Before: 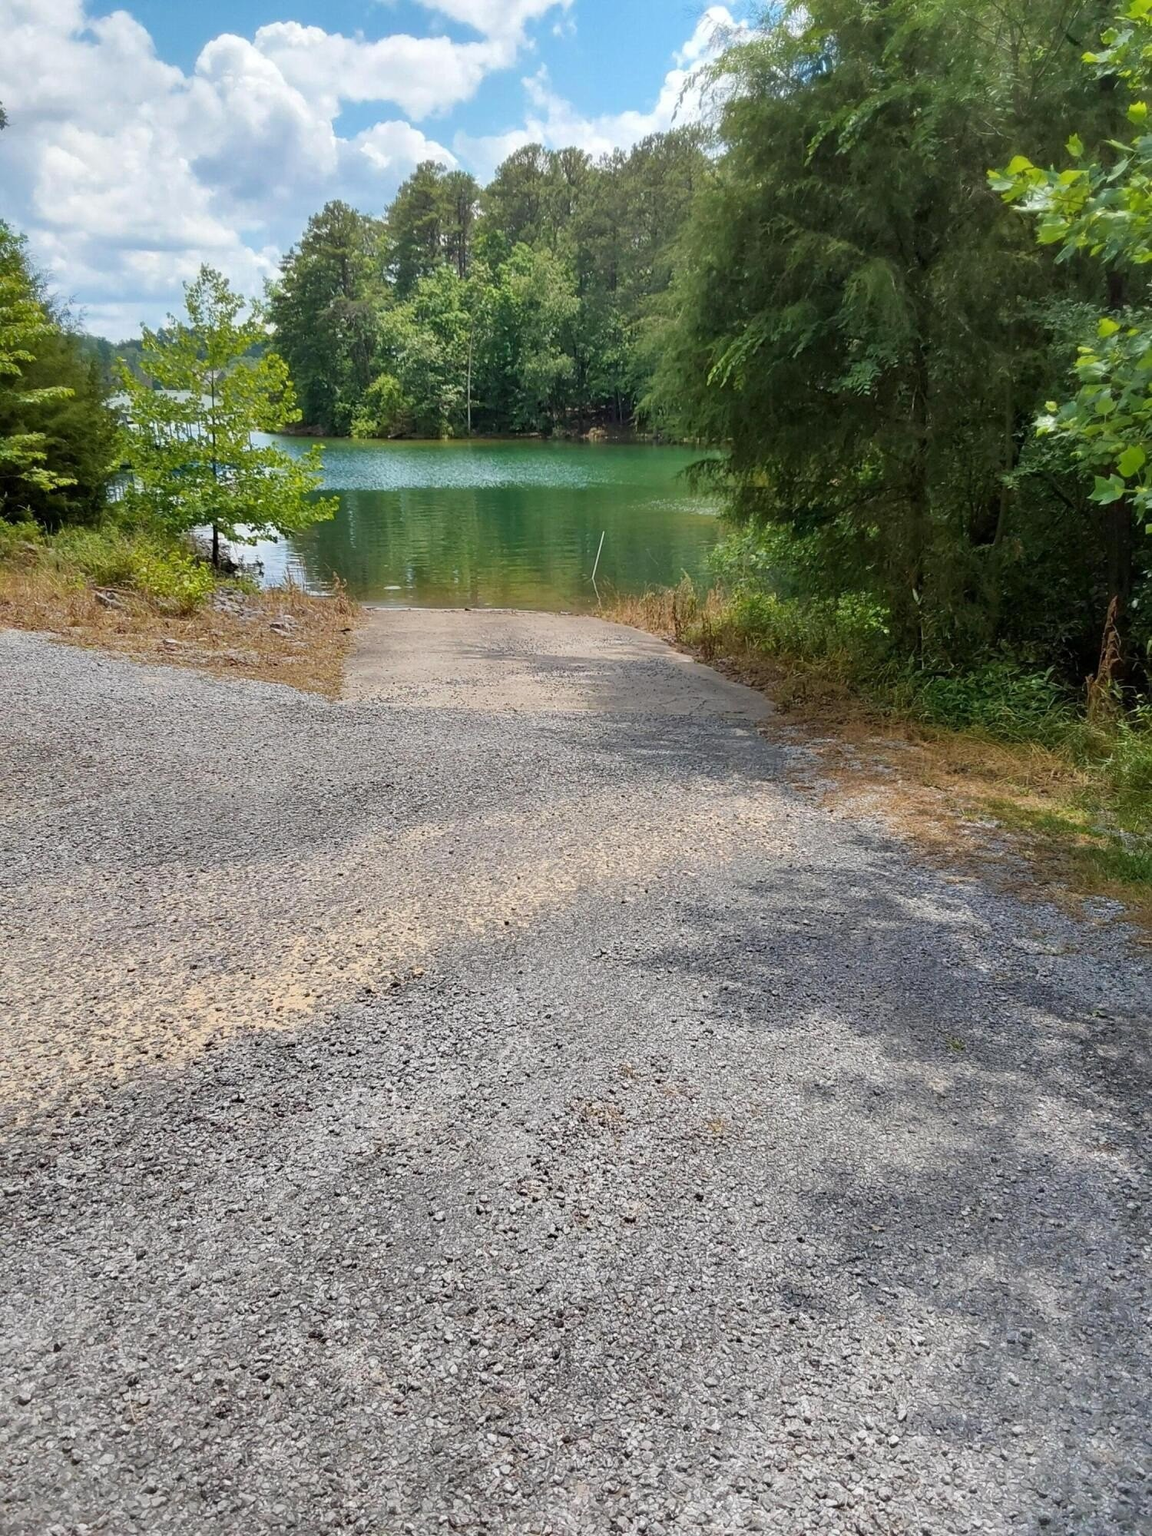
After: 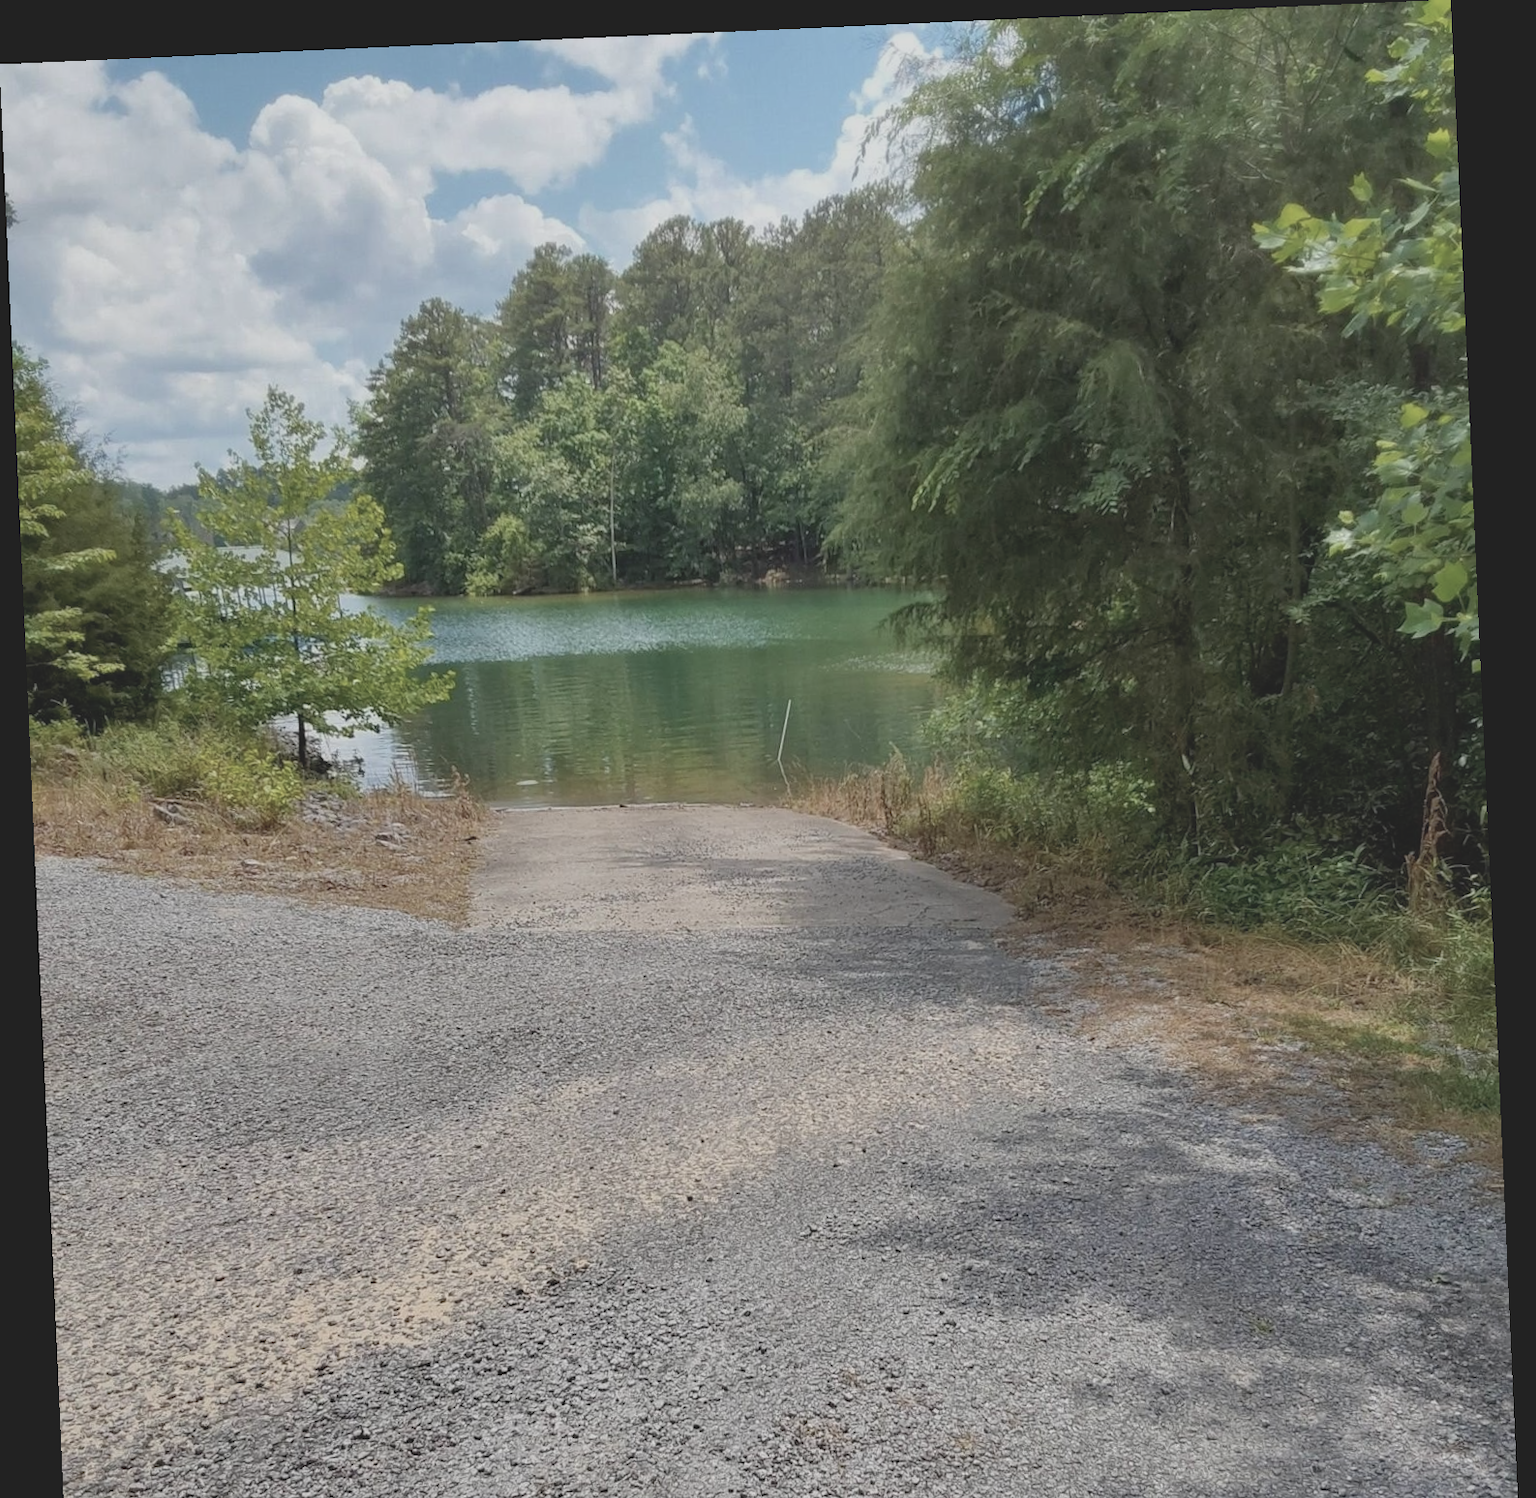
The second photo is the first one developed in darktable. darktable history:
crop: bottom 24.988%
contrast brightness saturation: contrast -0.26, saturation -0.43
rotate and perspective: rotation -2.56°, automatic cropping off
